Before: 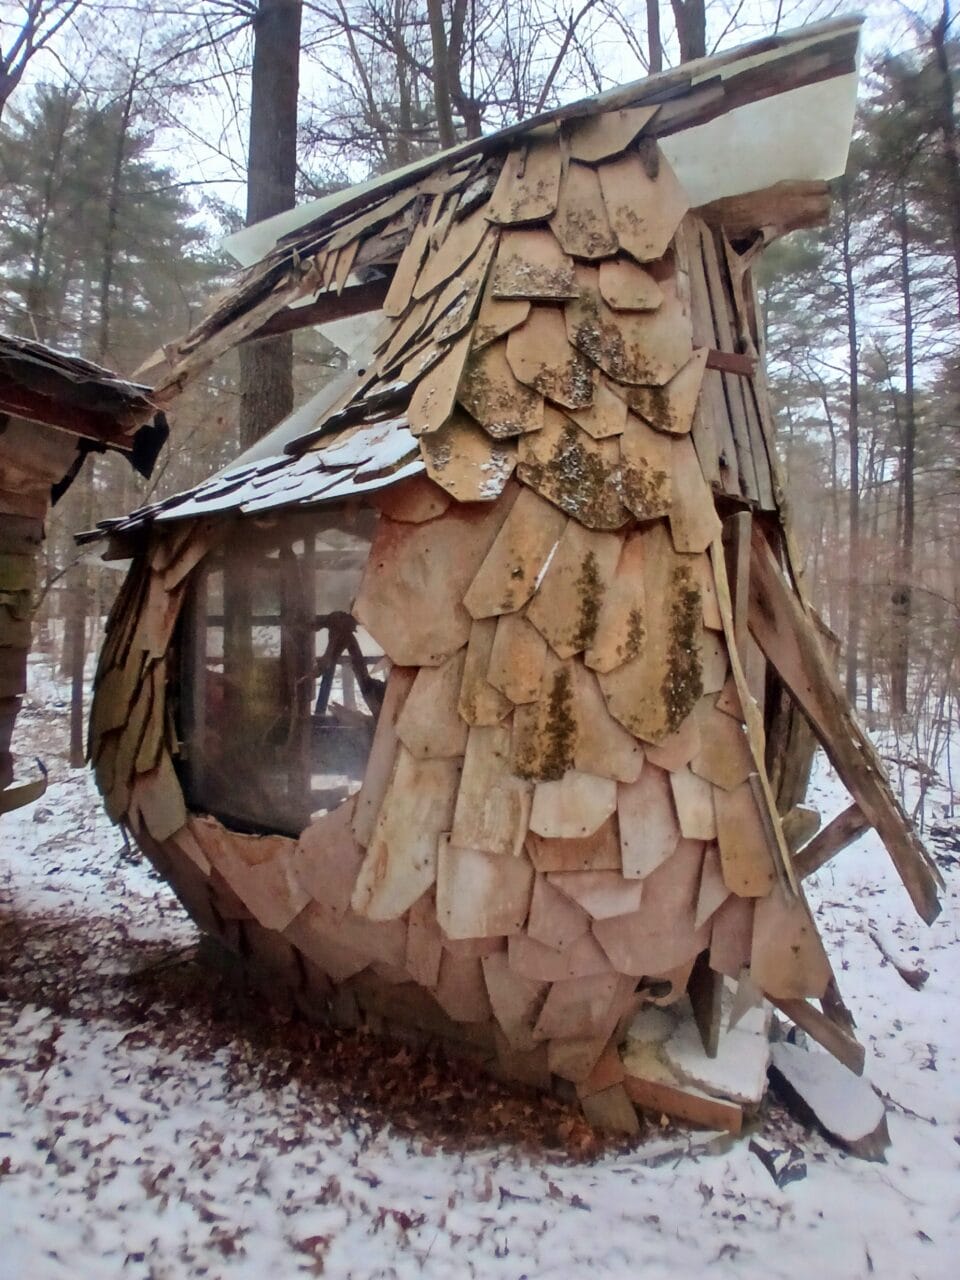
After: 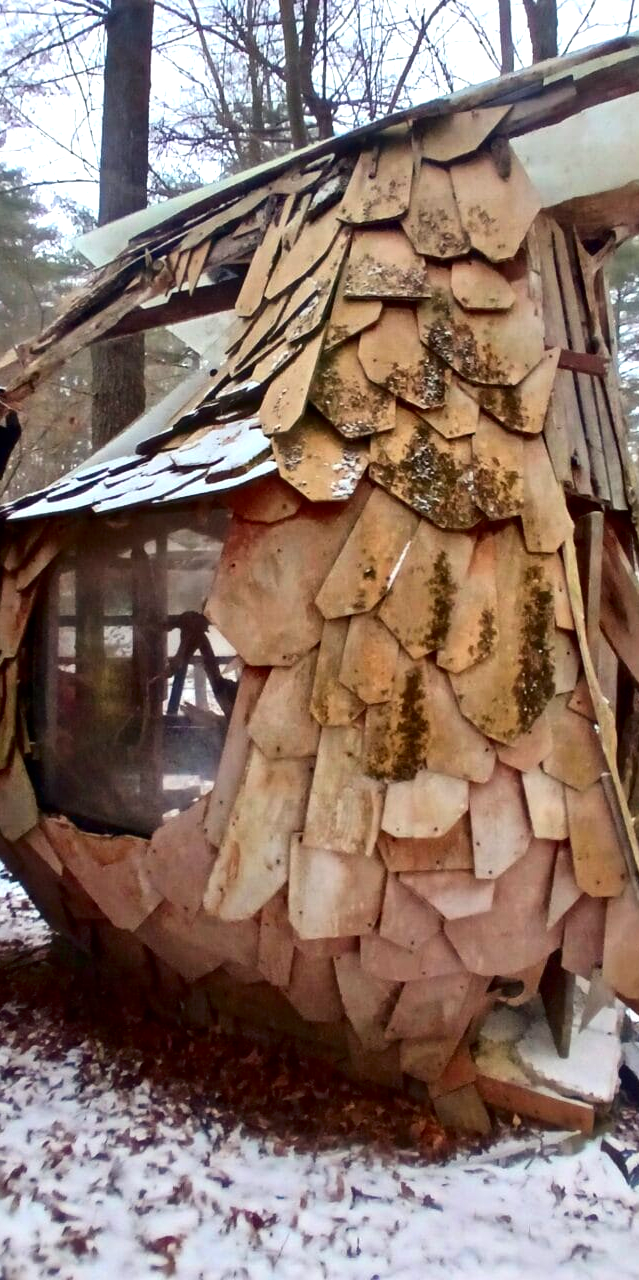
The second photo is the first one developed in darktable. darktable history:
crop: left 15.419%, right 17.914%
exposure: black level correction 0.001, exposure 0.5 EV, compensate exposure bias true, compensate highlight preservation false
contrast brightness saturation: contrast 0.12, brightness -0.12, saturation 0.2
